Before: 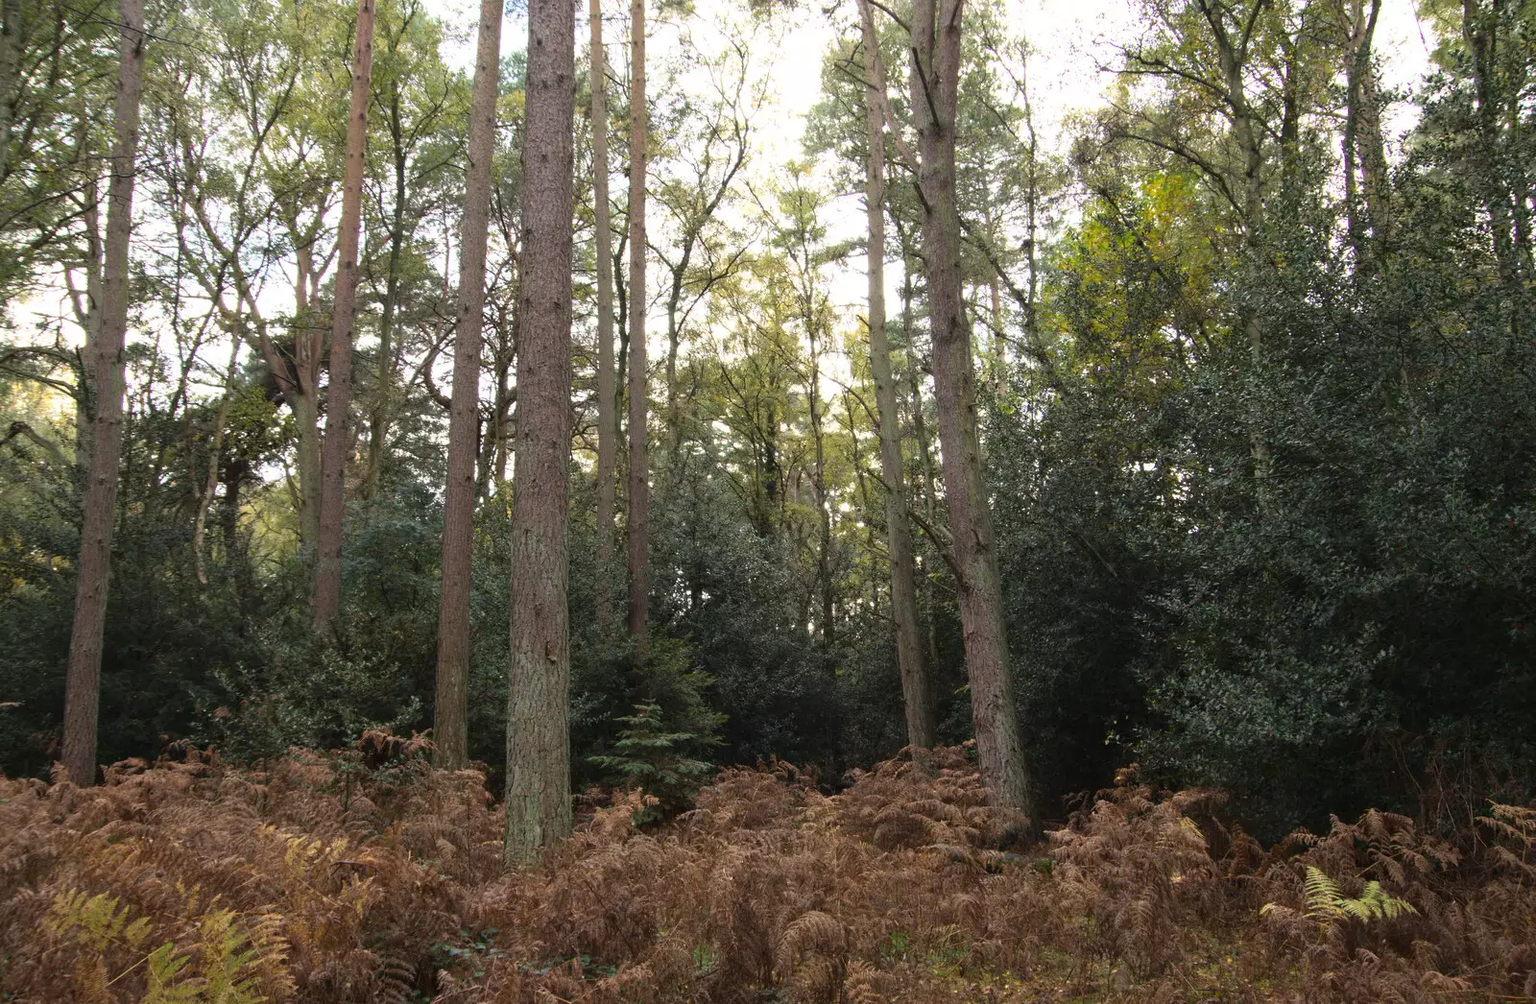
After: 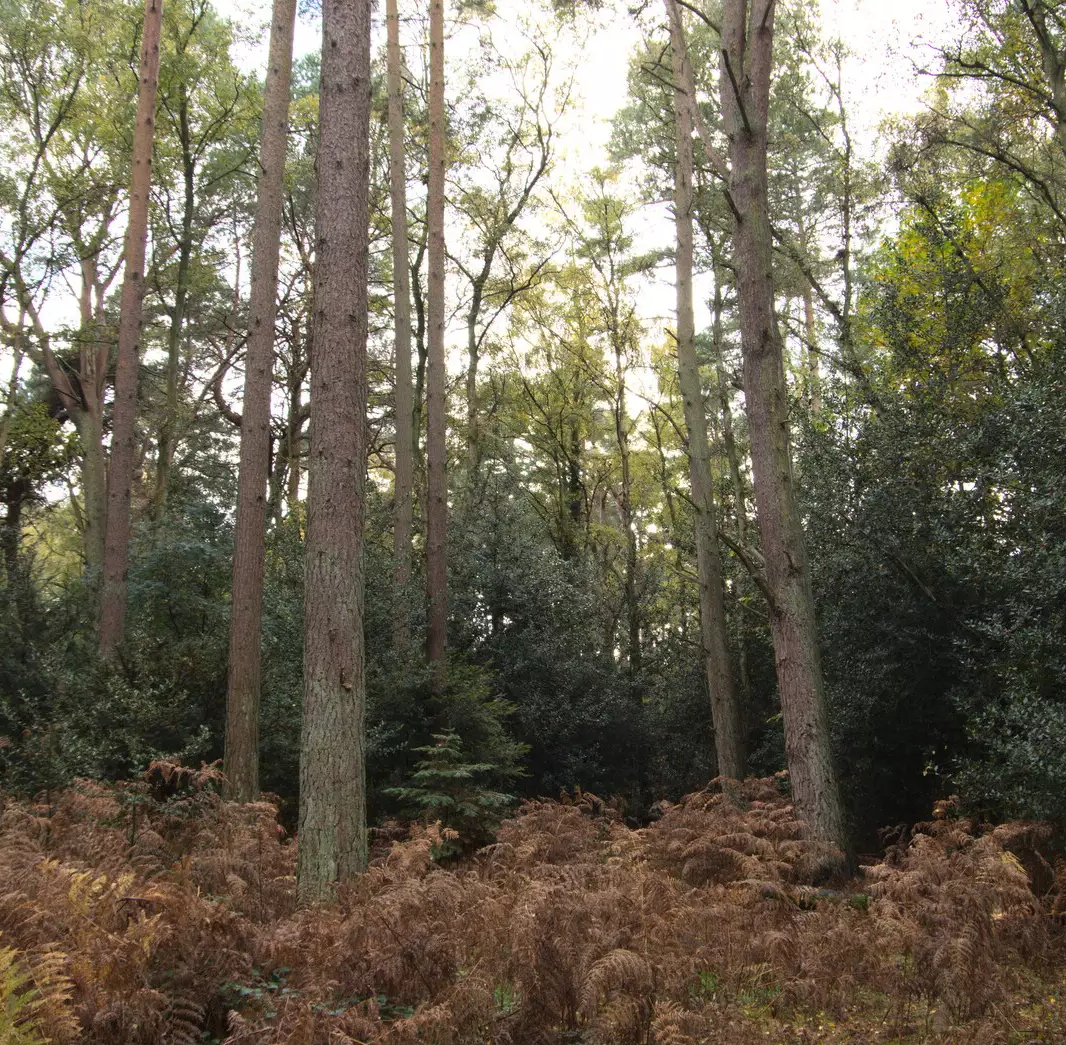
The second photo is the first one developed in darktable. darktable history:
crop and rotate: left 14.292%, right 19.041%
white balance: emerald 1
